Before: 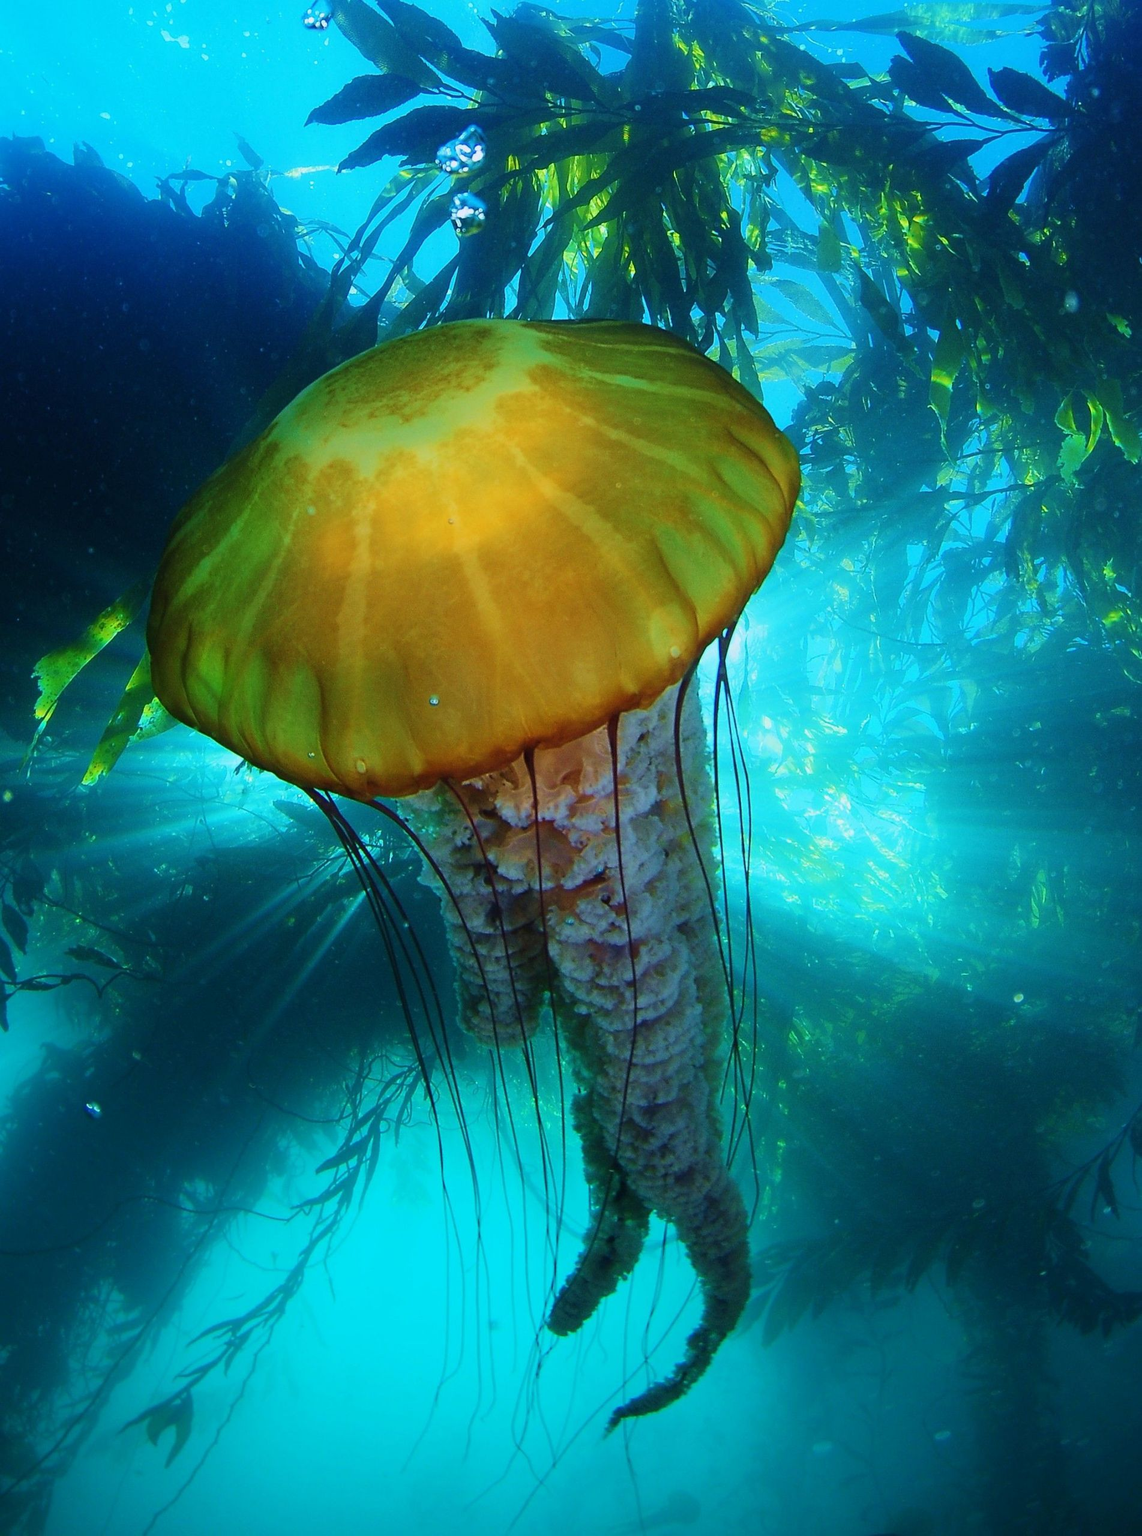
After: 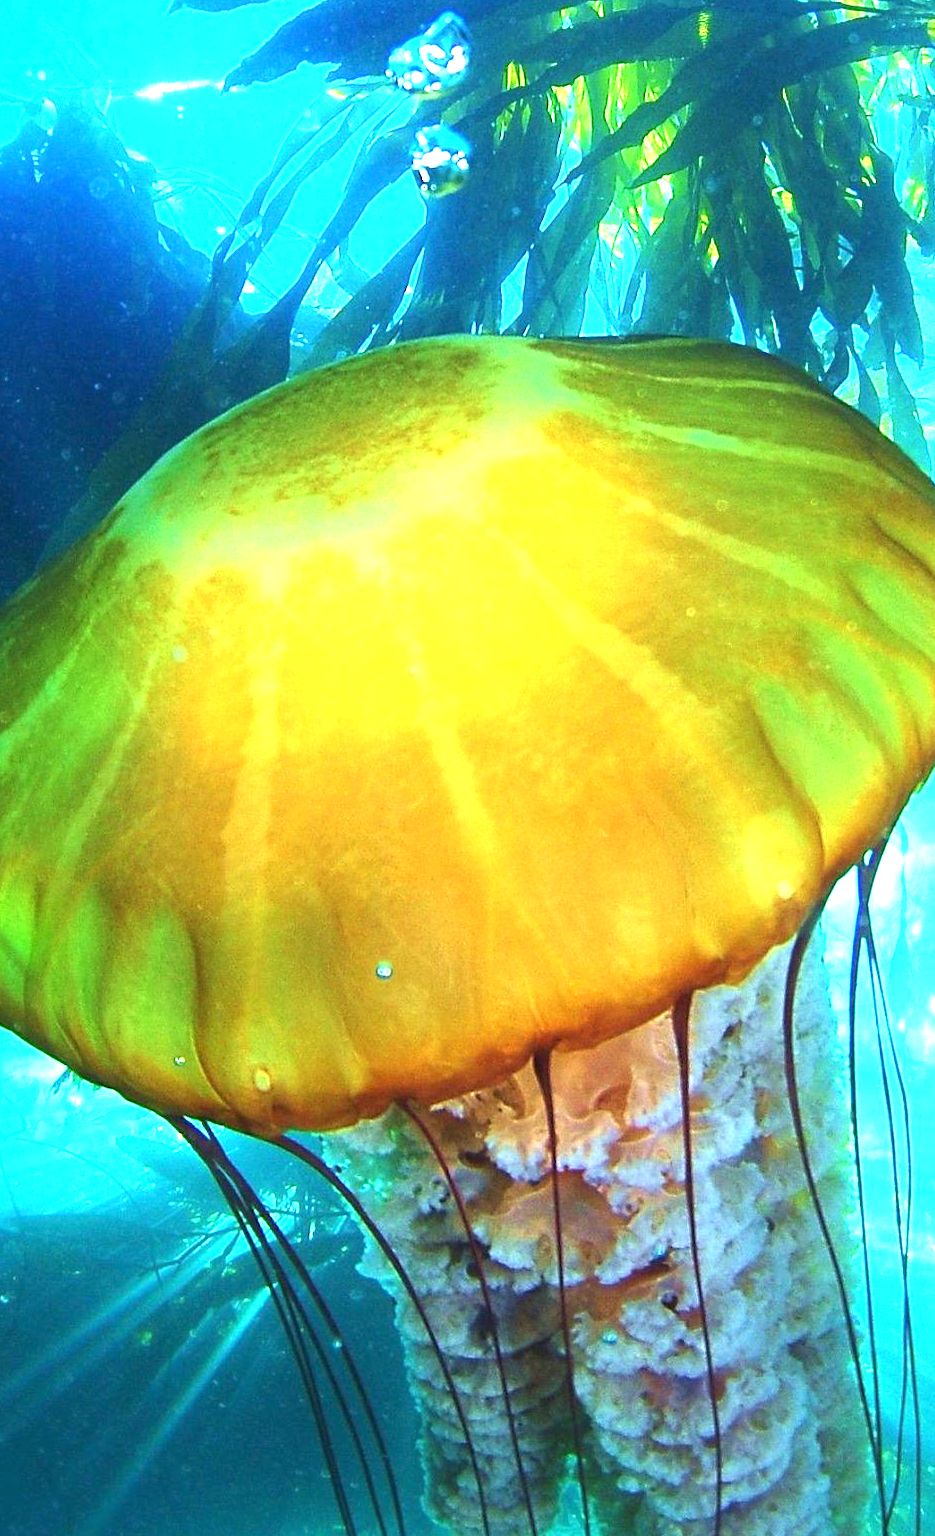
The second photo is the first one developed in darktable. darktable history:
crop: left 17.835%, top 7.675%, right 32.881%, bottom 32.213%
exposure: black level correction 0, exposure 1.7 EV, compensate exposure bias true, compensate highlight preservation false
